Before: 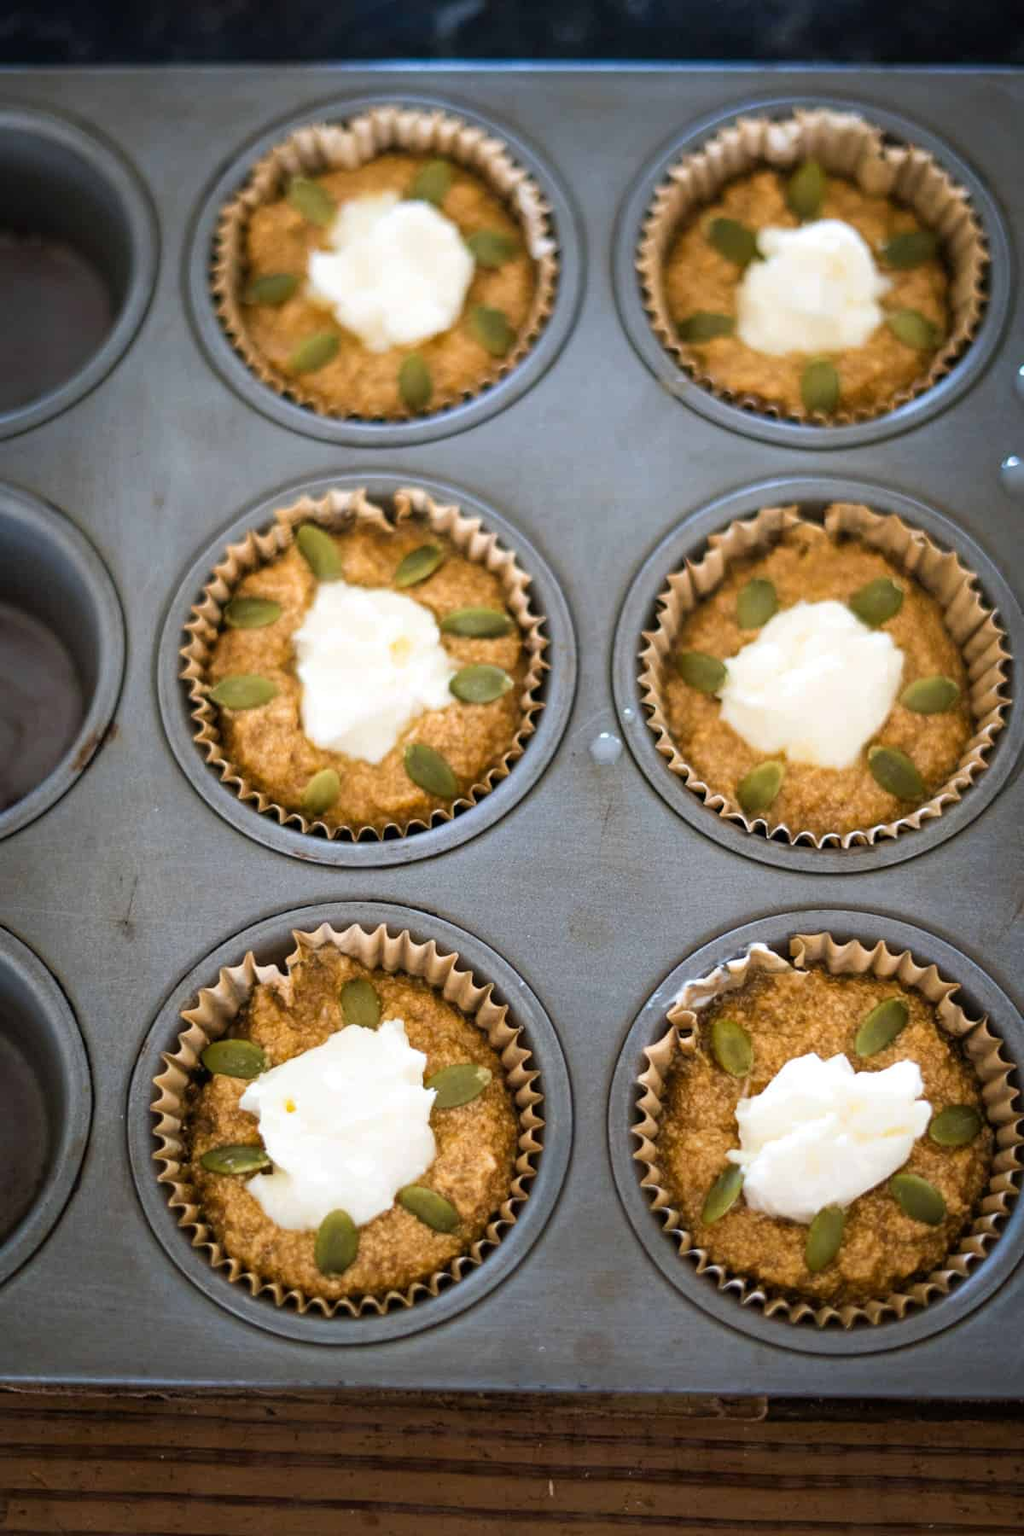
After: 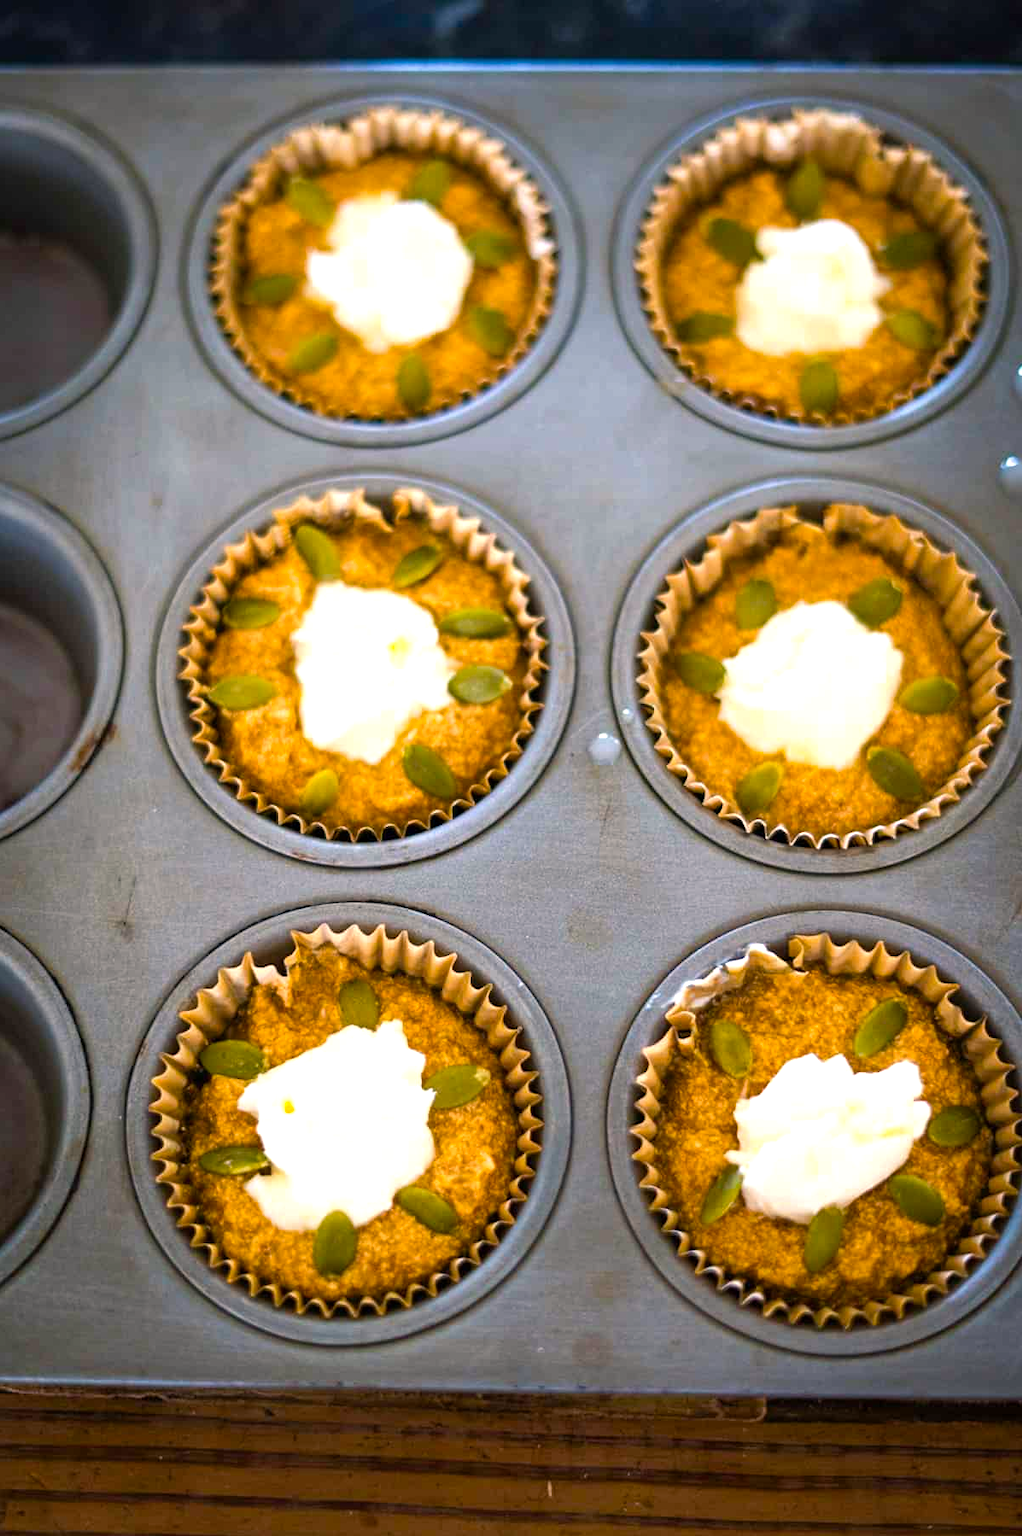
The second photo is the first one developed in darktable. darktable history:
exposure: compensate exposure bias true, compensate highlight preservation false
color balance rgb: highlights gain › chroma 1.744%, highlights gain › hue 55.09°, perceptual saturation grading › global saturation 29.643%, perceptual brilliance grading › global brilliance 11.622%, global vibrance 20%
crop: left 0.178%
